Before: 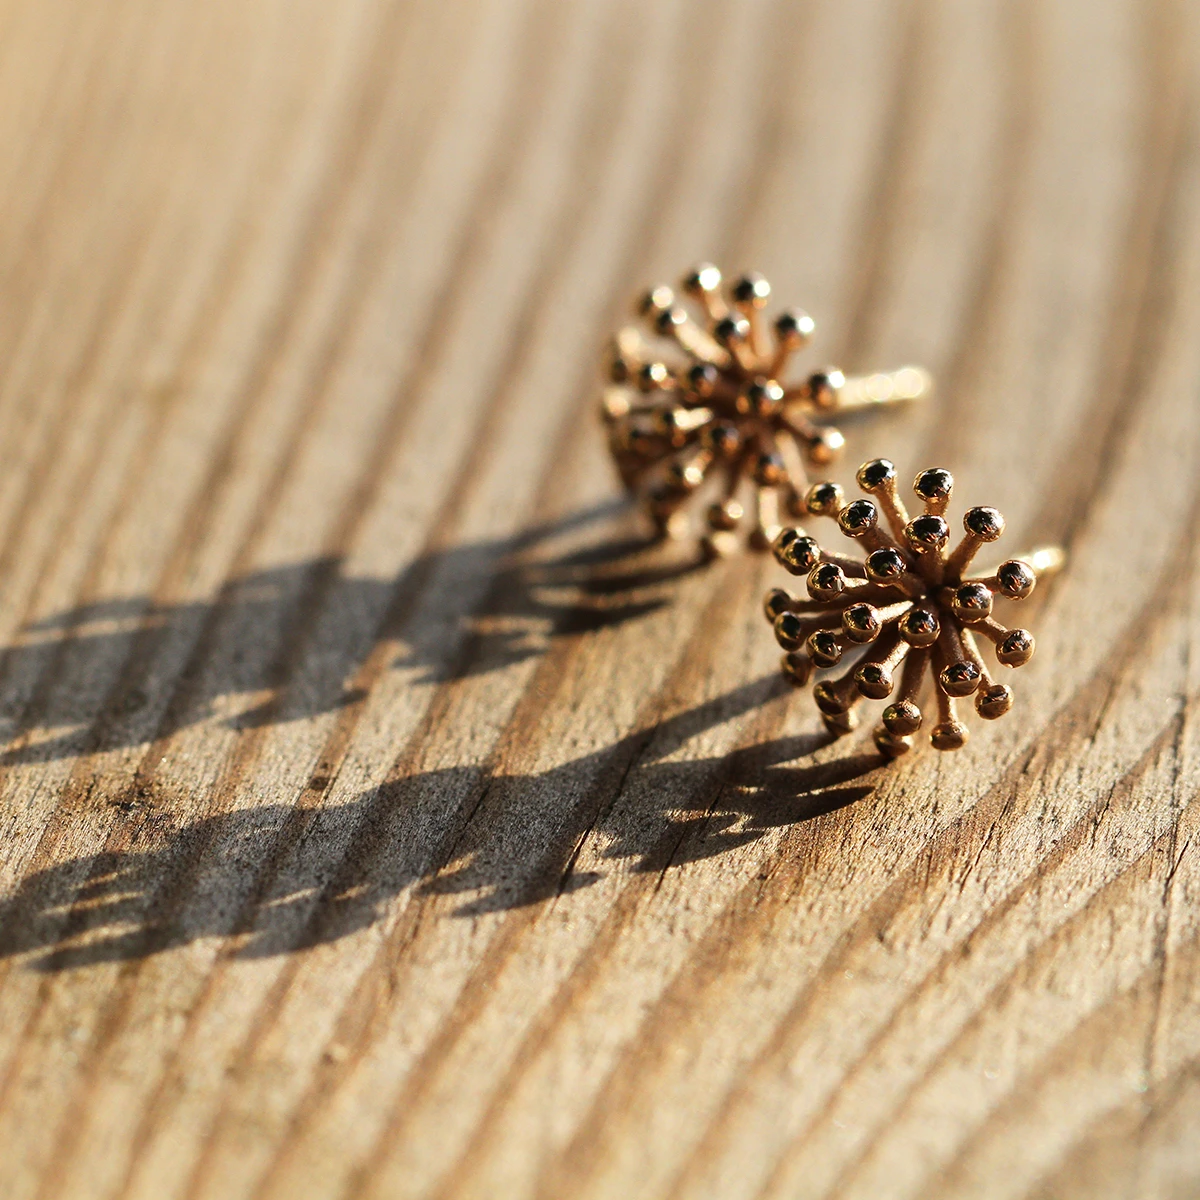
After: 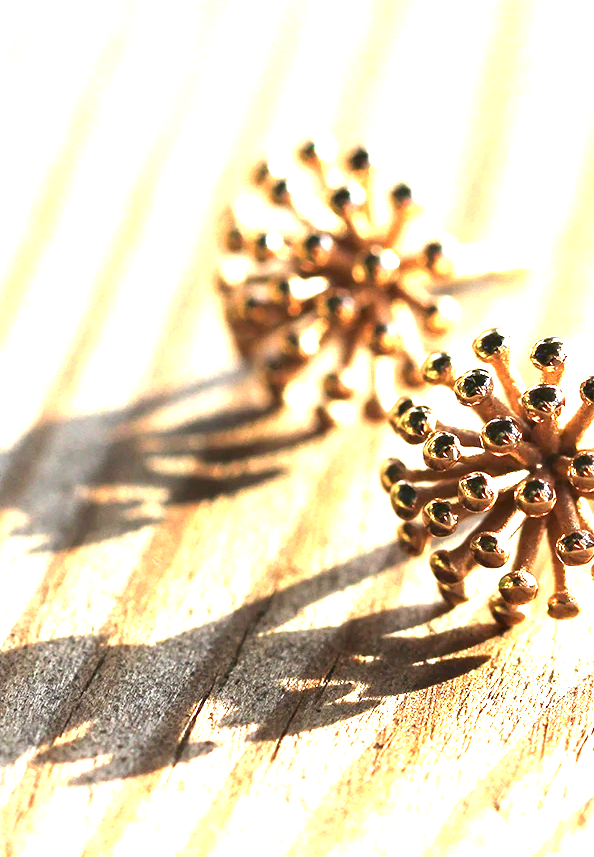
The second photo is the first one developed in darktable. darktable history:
exposure: black level correction 0, exposure 2.138 EV, compensate exposure bias true, compensate highlight preservation false
crop: left 32.075%, top 10.976%, right 18.355%, bottom 17.596%
white balance: emerald 1
